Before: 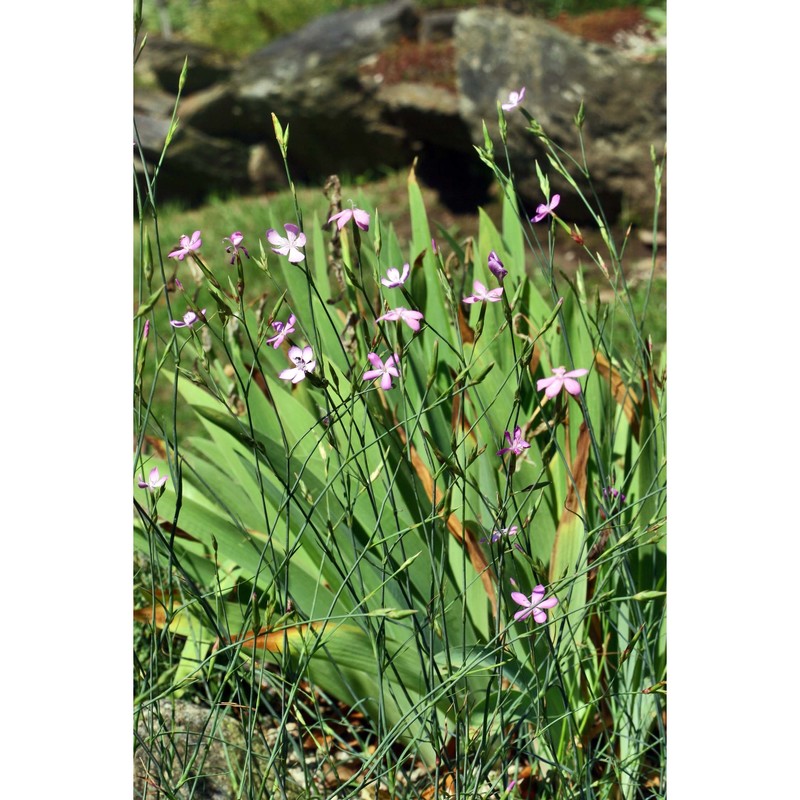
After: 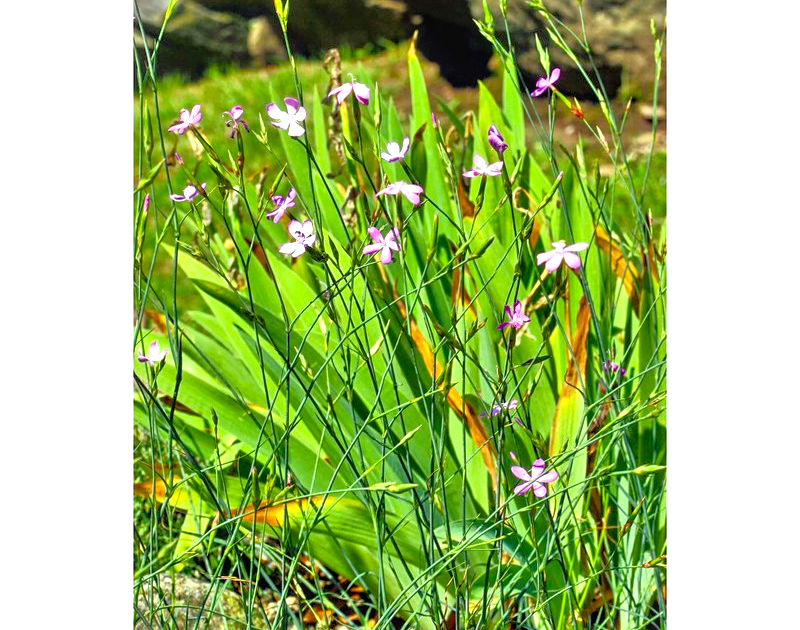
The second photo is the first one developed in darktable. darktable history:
exposure: black level correction 0.001, exposure 0.5 EV, compensate highlight preservation false
tone equalizer: -7 EV 0.153 EV, -6 EV 0.624 EV, -5 EV 1.19 EV, -4 EV 1.33 EV, -3 EV 1.14 EV, -2 EV 0.6 EV, -1 EV 0.167 EV
crop and rotate: top 15.762%, bottom 5.463%
local contrast: on, module defaults
sharpen: amount 0.211
color balance rgb: linear chroma grading › global chroma 14.467%, perceptual saturation grading › global saturation 25.369%, global vibrance 14.774%
